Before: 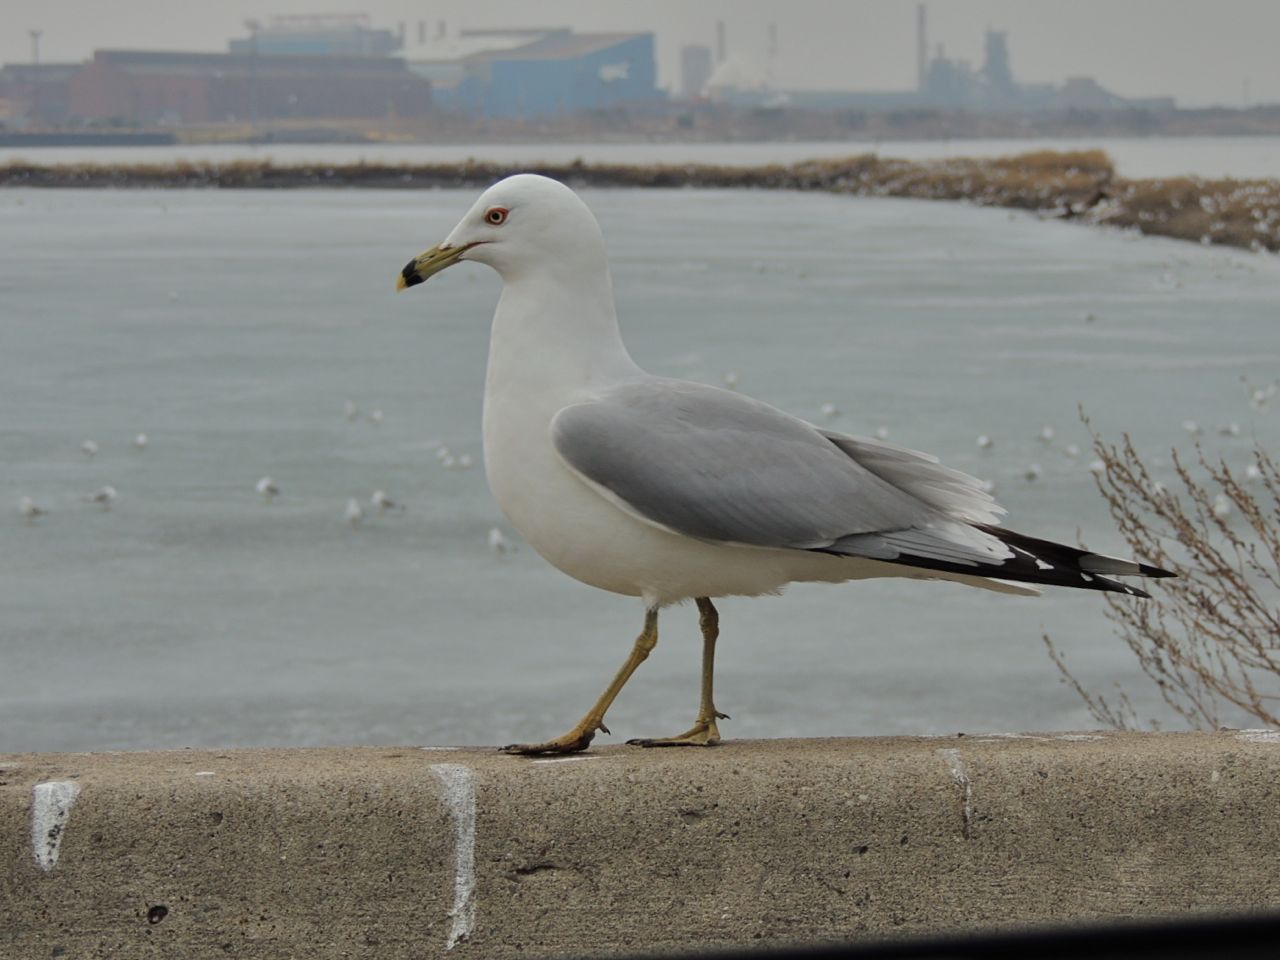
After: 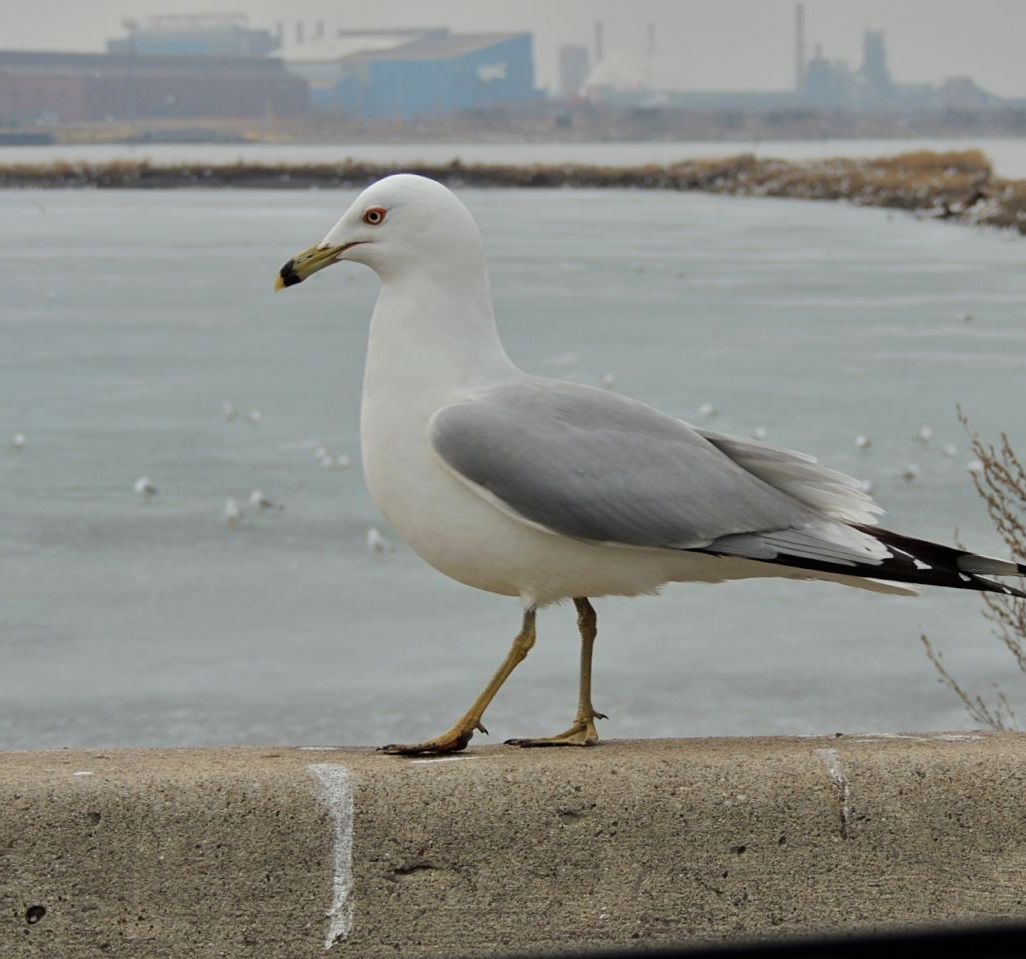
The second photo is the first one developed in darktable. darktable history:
crop and rotate: left 9.597%, right 10.195%
exposure: black level correction 0, exposure 0.5 EV, compensate exposure bias true, compensate highlight preservation false
